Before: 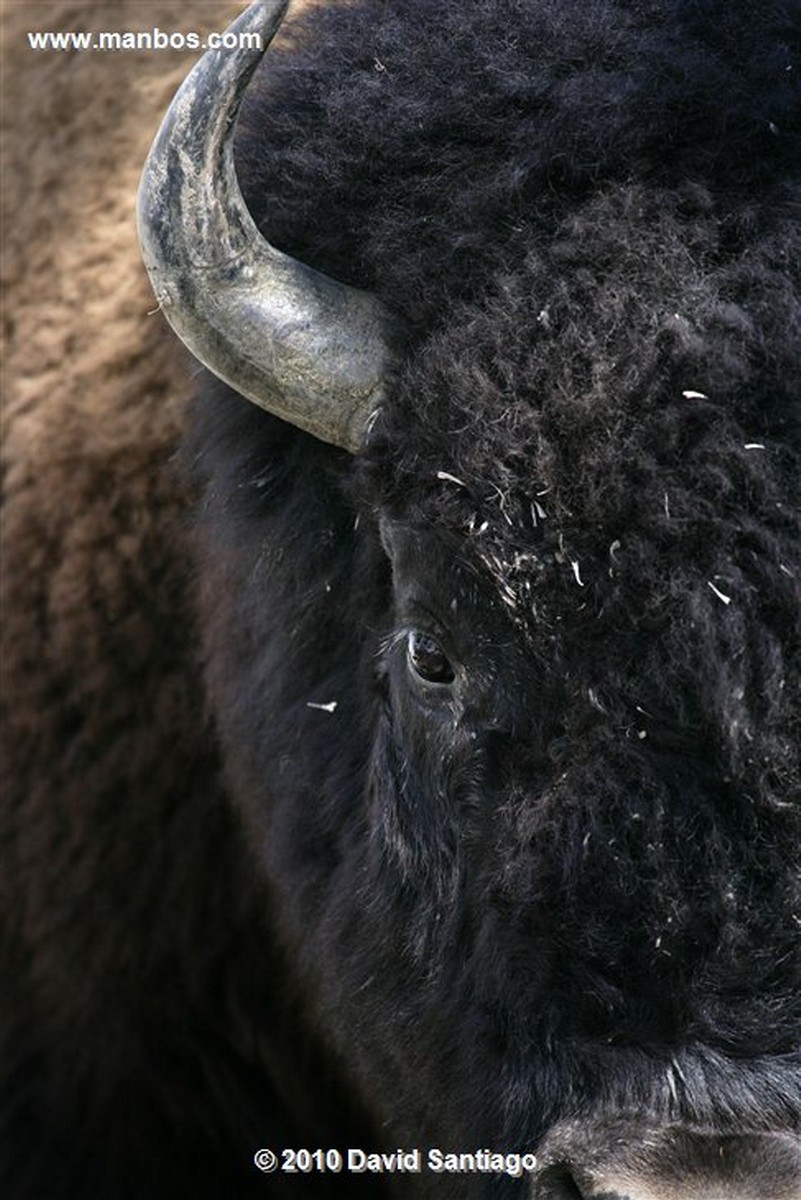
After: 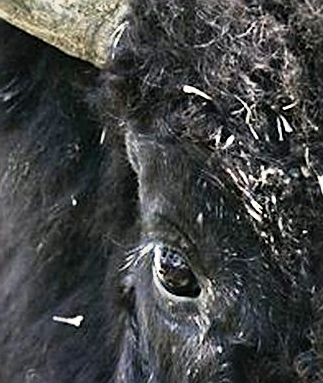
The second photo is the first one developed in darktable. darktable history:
sharpen: on, module defaults
color correction: highlights b* 3
tone curve: curves: ch0 [(0, 0) (0.003, 0.005) (0.011, 0.018) (0.025, 0.041) (0.044, 0.072) (0.069, 0.113) (0.1, 0.163) (0.136, 0.221) (0.177, 0.289) (0.224, 0.366) (0.277, 0.452) (0.335, 0.546) (0.399, 0.65) (0.468, 0.763) (0.543, 0.885) (0.623, 0.93) (0.709, 0.946) (0.801, 0.963) (0.898, 0.981) (1, 1)], preserve colors none
crop: left 31.751%, top 32.172%, right 27.8%, bottom 35.83%
